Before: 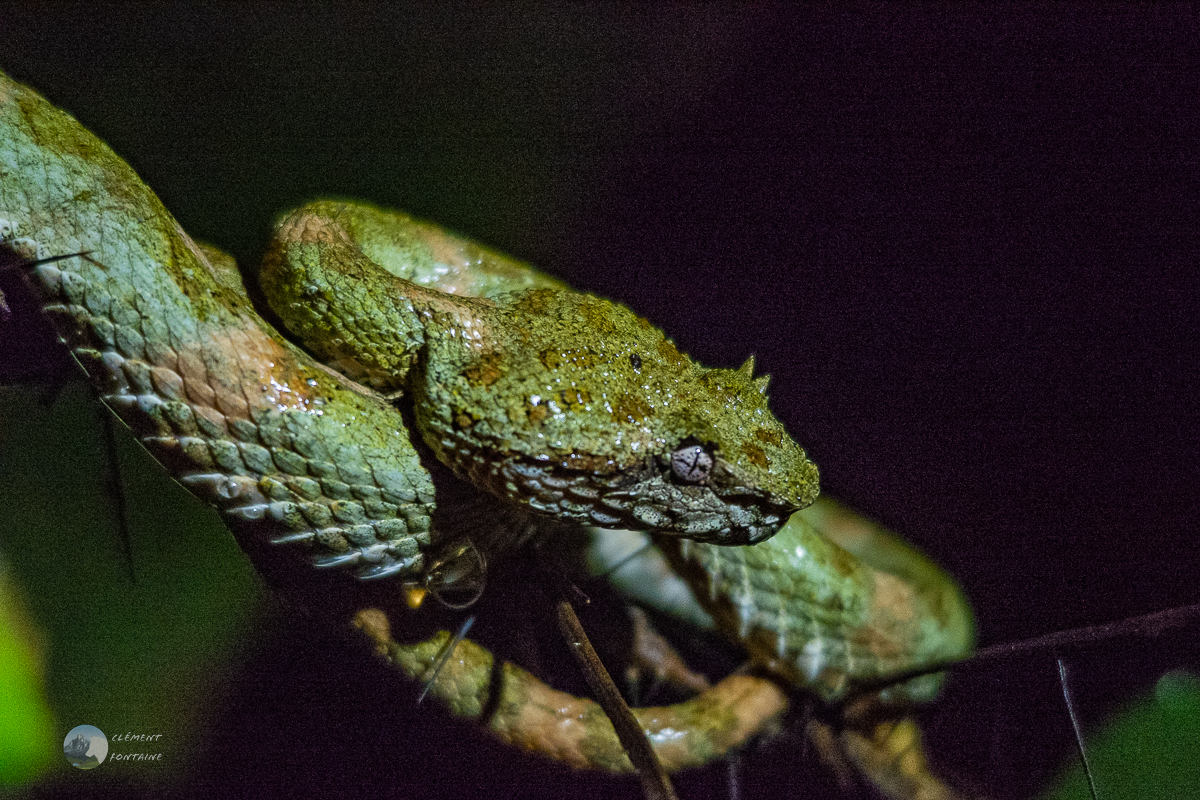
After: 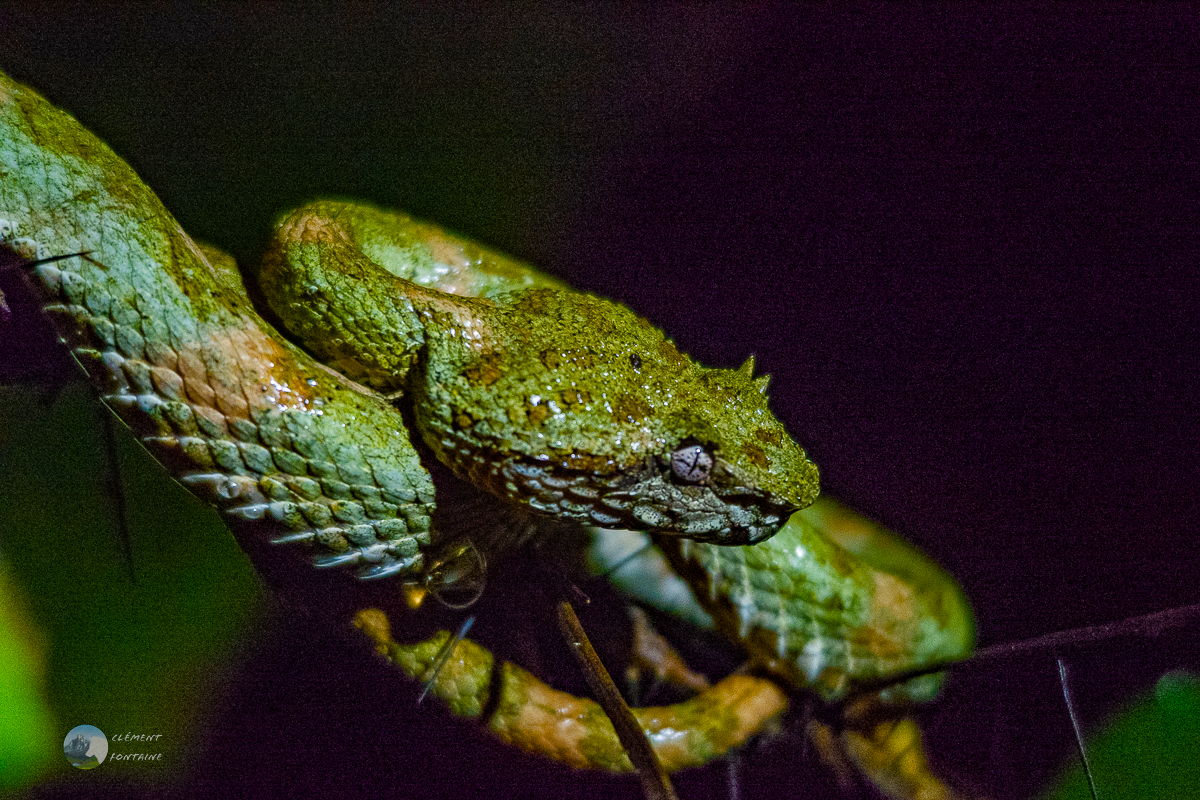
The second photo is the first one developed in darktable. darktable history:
color balance rgb: linear chroma grading › global chroma 10.364%, perceptual saturation grading › global saturation 0.596%, perceptual saturation grading › highlights -17.108%, perceptual saturation grading › mid-tones 32.646%, perceptual saturation grading › shadows 50.557%
haze removal: compatibility mode true, adaptive false
